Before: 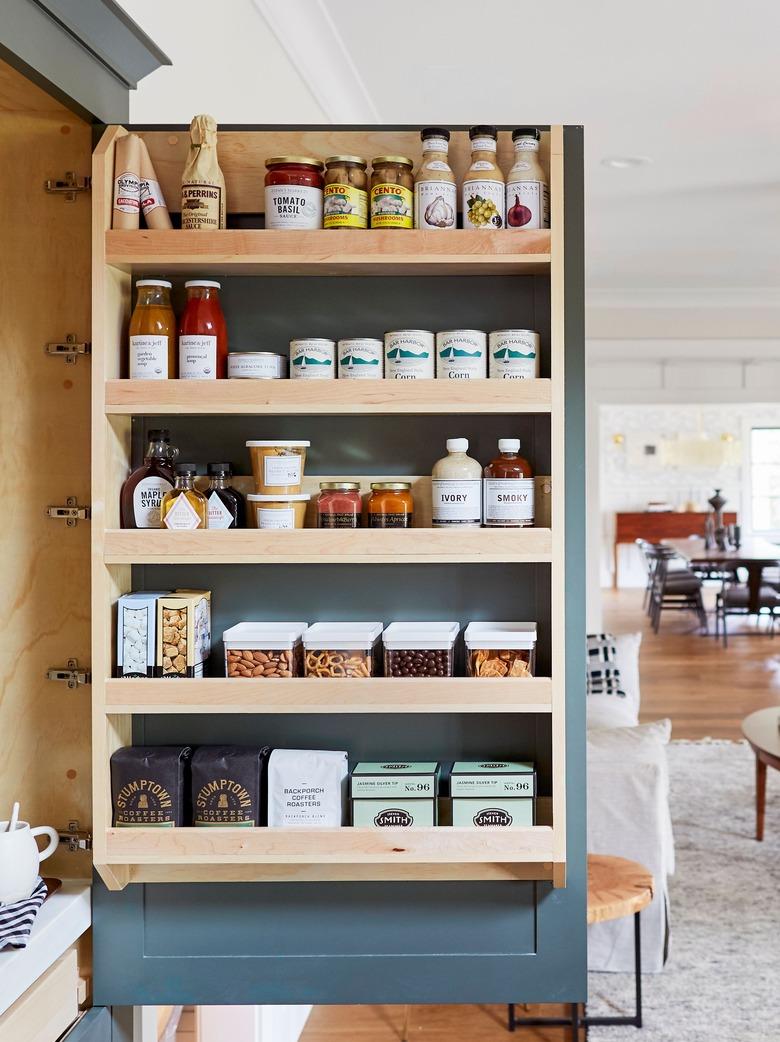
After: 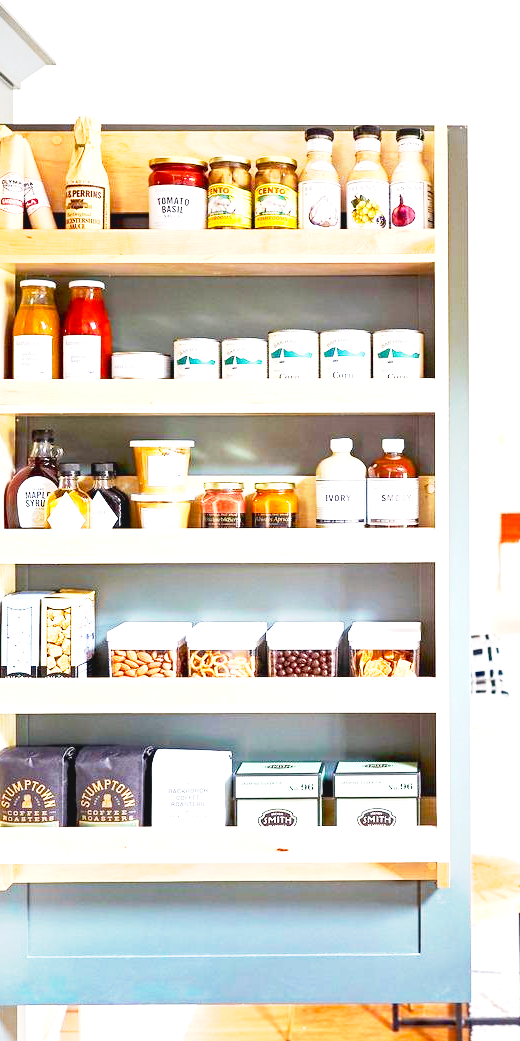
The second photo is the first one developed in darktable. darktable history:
crop and rotate: left 14.933%, right 18.355%
exposure: black level correction 0.001, exposure 1.997 EV, compensate exposure bias true, compensate highlight preservation false
levels: mode automatic
base curve: curves: ch0 [(0, 0) (0.088, 0.125) (0.176, 0.251) (0.354, 0.501) (0.613, 0.749) (1, 0.877)], preserve colors none
color balance rgb: power › hue 210.57°, highlights gain › chroma 1.078%, highlights gain › hue 60.27°, global offset › luminance 0.466%, perceptual saturation grading › global saturation 9.583%, global vibrance 16.39%, saturation formula JzAzBz (2021)
